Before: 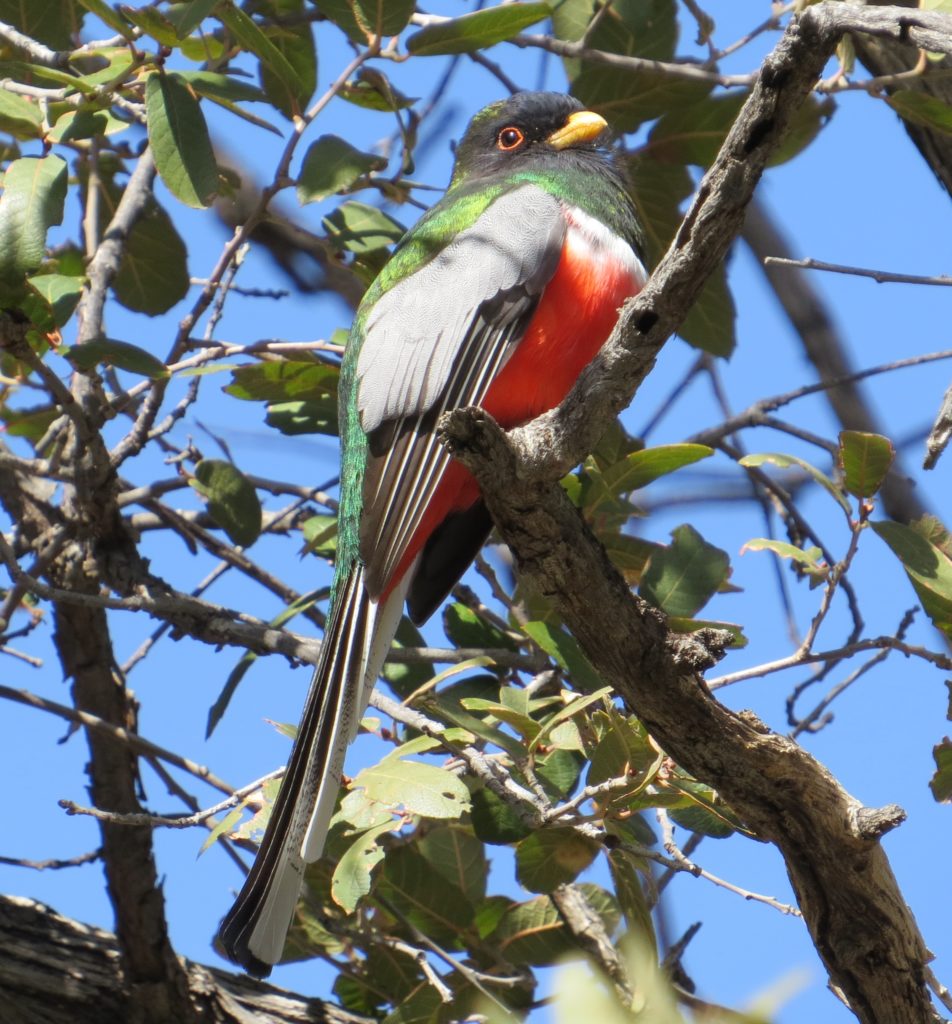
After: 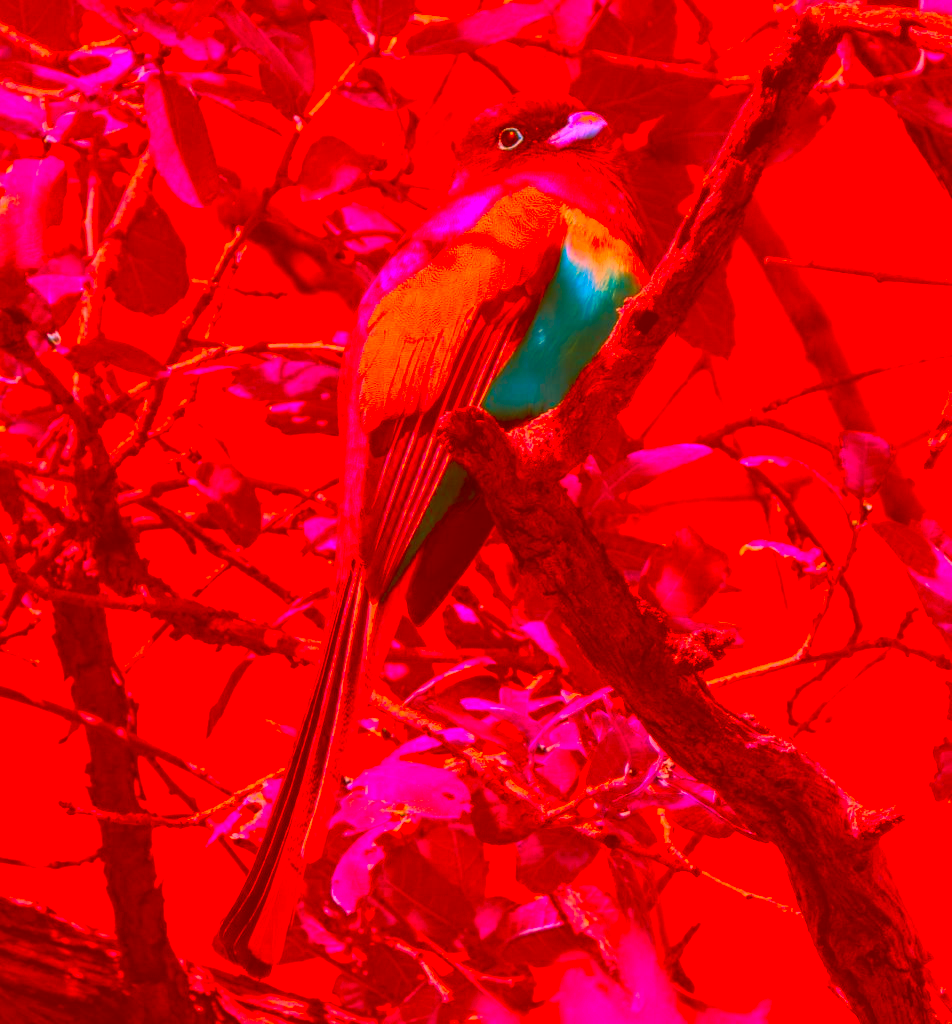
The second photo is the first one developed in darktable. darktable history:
local contrast: shadows 93%, midtone range 0.495
color correction: highlights a* -39.2, highlights b* -39.55, shadows a* -39.43, shadows b* -39.47, saturation -2.97
